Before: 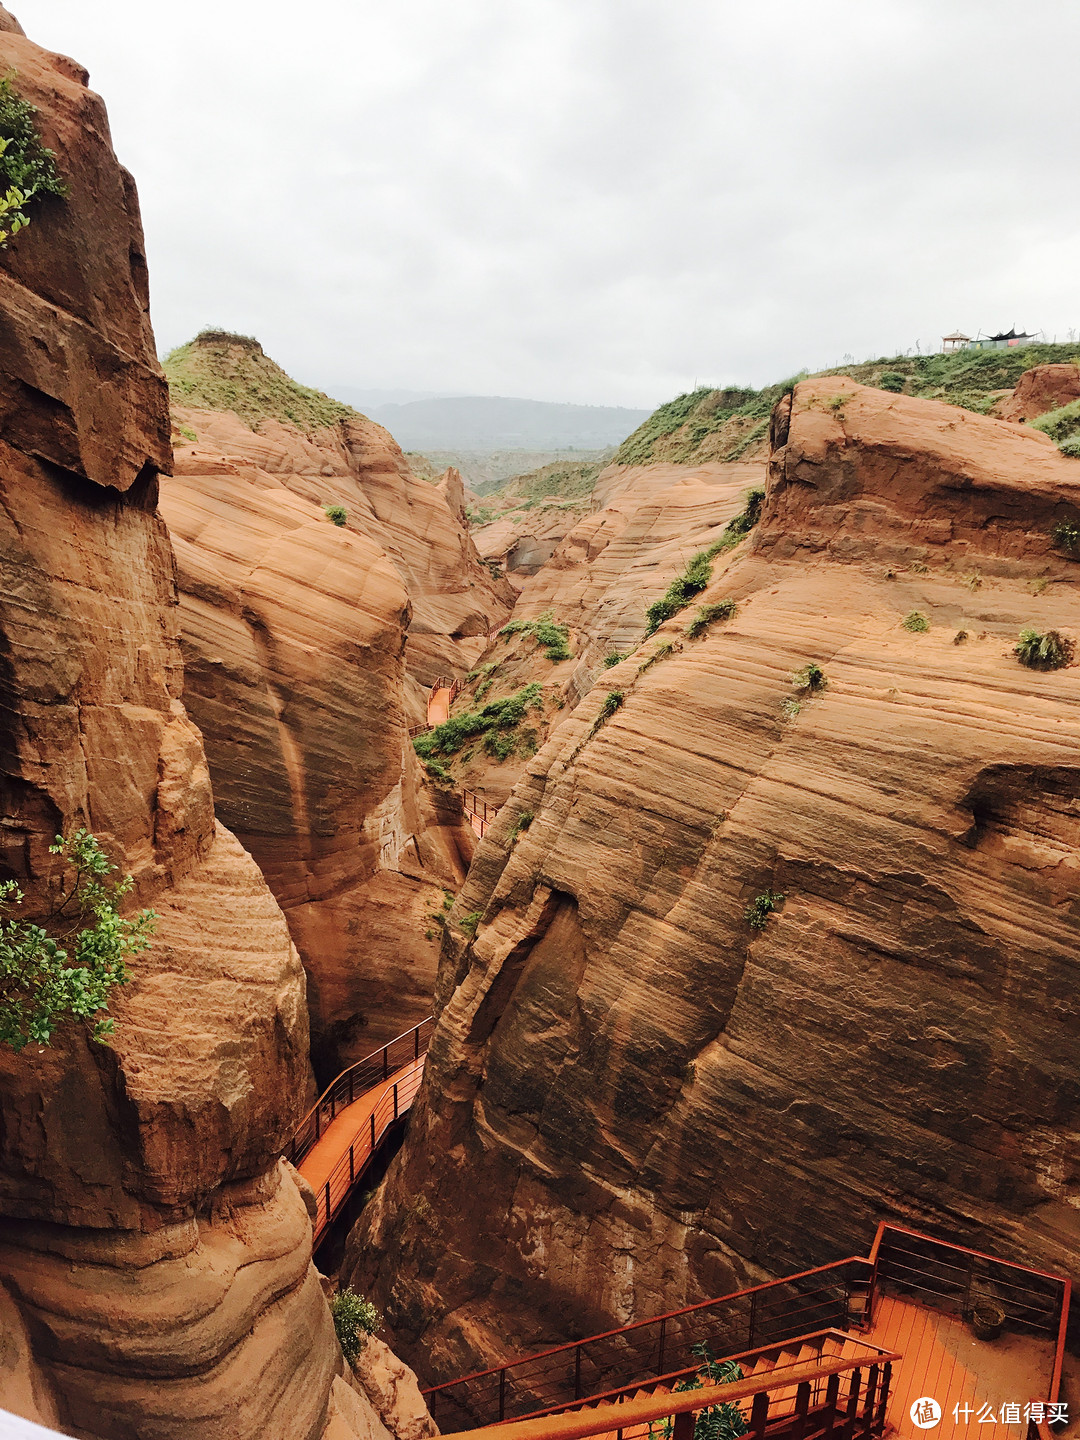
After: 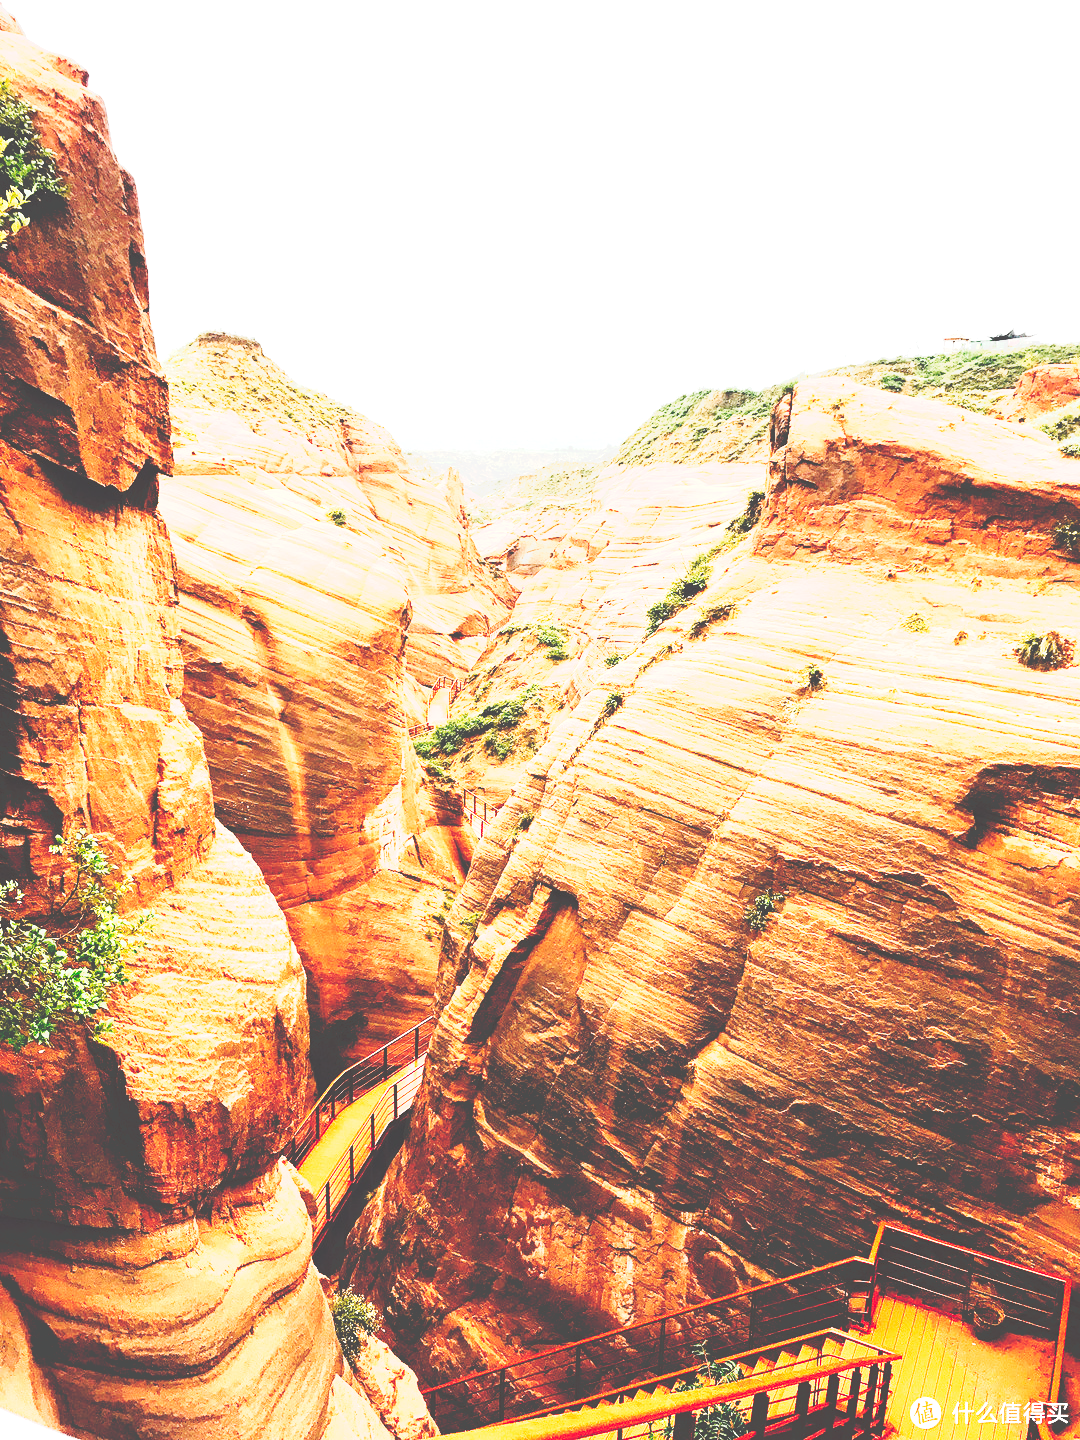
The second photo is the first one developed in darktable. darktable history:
tone equalizer: -8 EV -0.432 EV, -7 EV -0.428 EV, -6 EV -0.363 EV, -5 EV -0.207 EV, -3 EV 0.246 EV, -2 EV 0.313 EV, -1 EV 0.398 EV, +0 EV 0.44 EV
tone curve: curves: ch0 [(0, 0) (0.003, 0.279) (0.011, 0.287) (0.025, 0.295) (0.044, 0.304) (0.069, 0.316) (0.1, 0.319) (0.136, 0.316) (0.177, 0.32) (0.224, 0.359) (0.277, 0.421) (0.335, 0.511) (0.399, 0.639) (0.468, 0.734) (0.543, 0.827) (0.623, 0.89) (0.709, 0.944) (0.801, 0.965) (0.898, 0.968) (1, 1)], preserve colors none
exposure: black level correction 0, exposure 0.5 EV, compensate exposure bias true, compensate highlight preservation false
